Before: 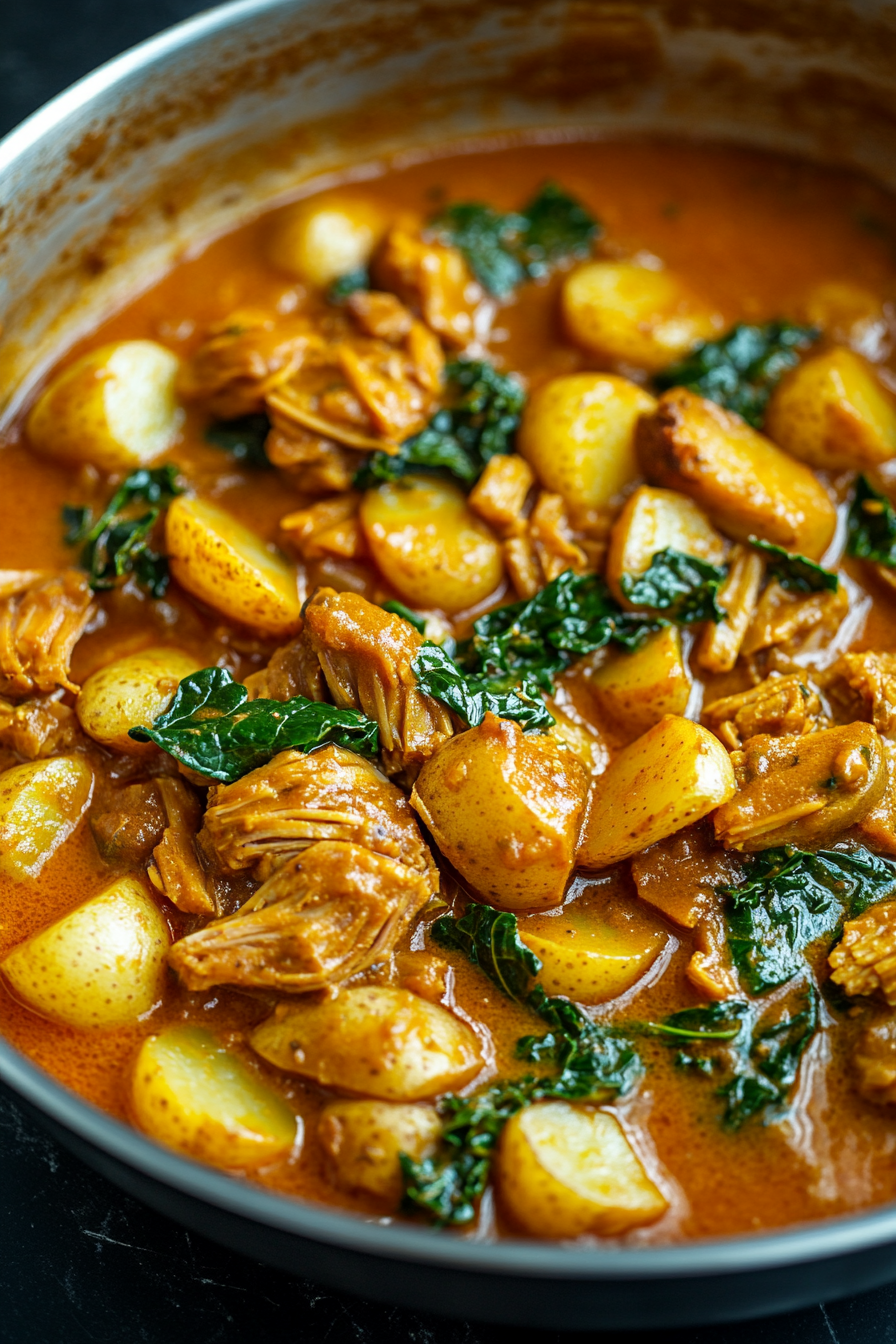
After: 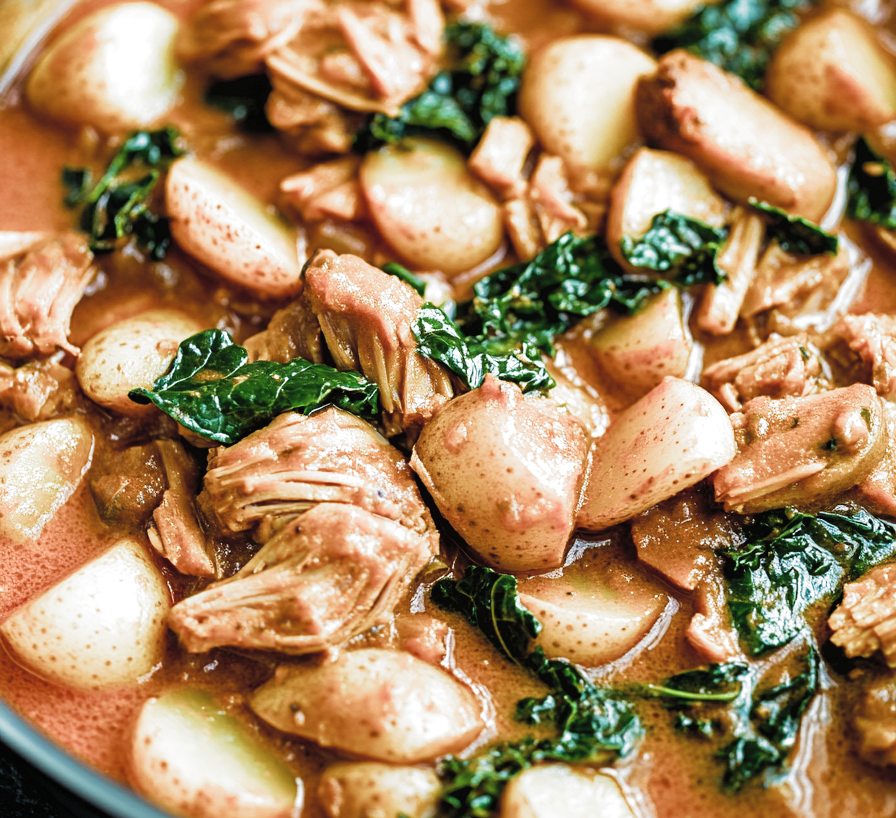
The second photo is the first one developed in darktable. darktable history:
contrast brightness saturation: brightness 0.147
exposure: black level correction 0.004, exposure 0.017 EV
filmic rgb: black relative exposure -8 EV, white relative exposure 2.19 EV, hardness 6.9, color science v5 (2021), contrast in shadows safe, contrast in highlights safe
crop and rotate: top 25.153%, bottom 13.97%
velvia: on, module defaults
